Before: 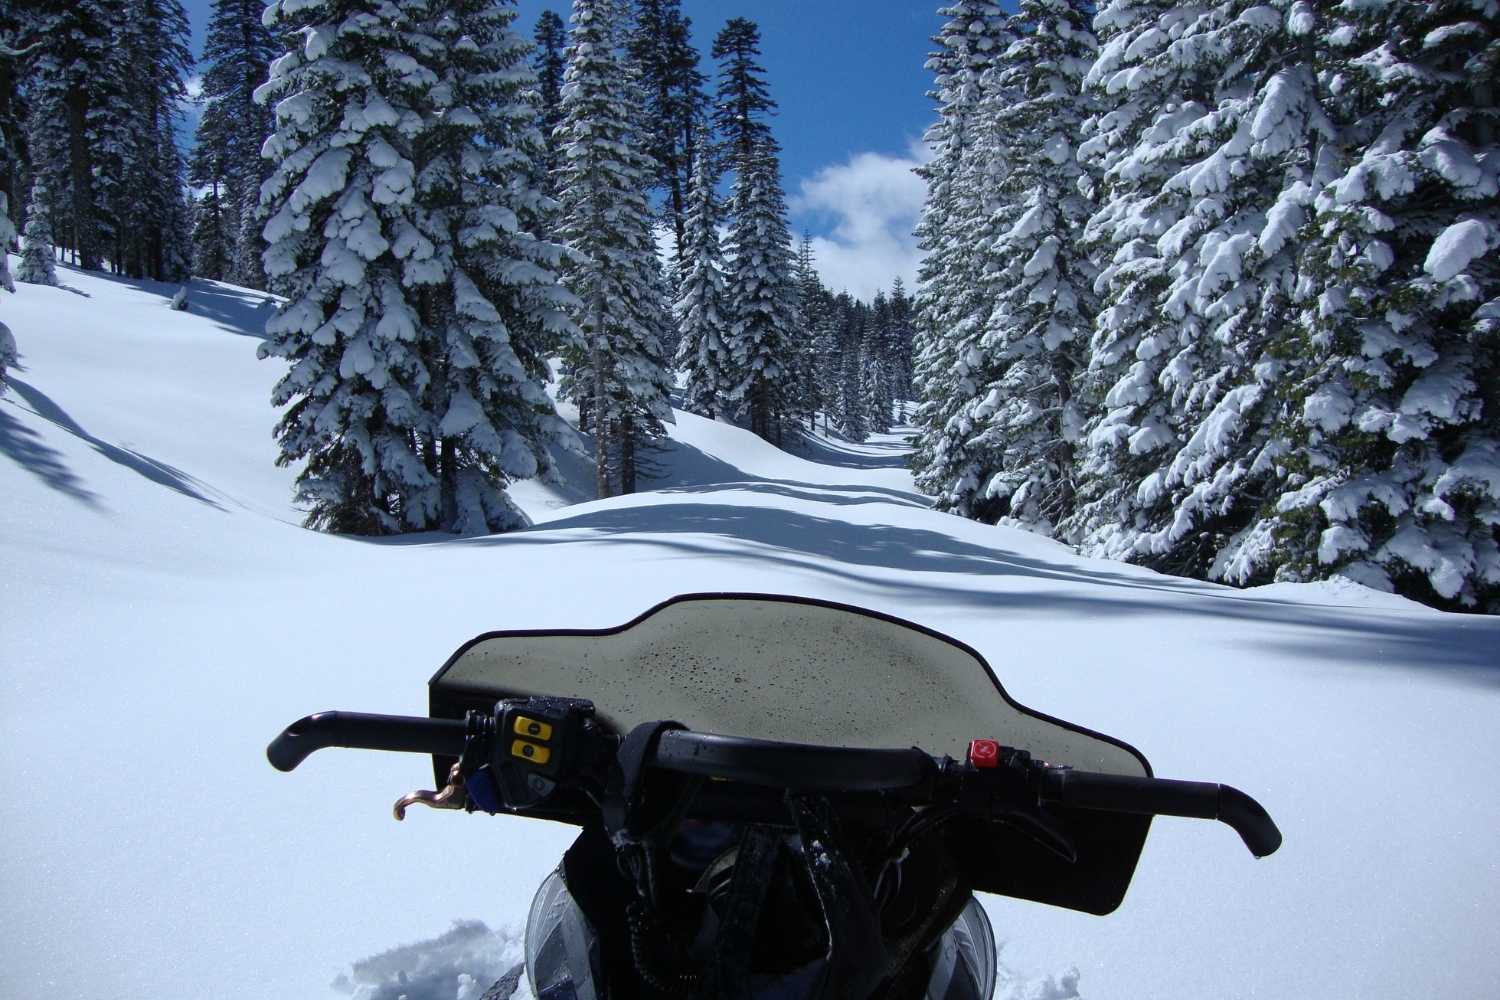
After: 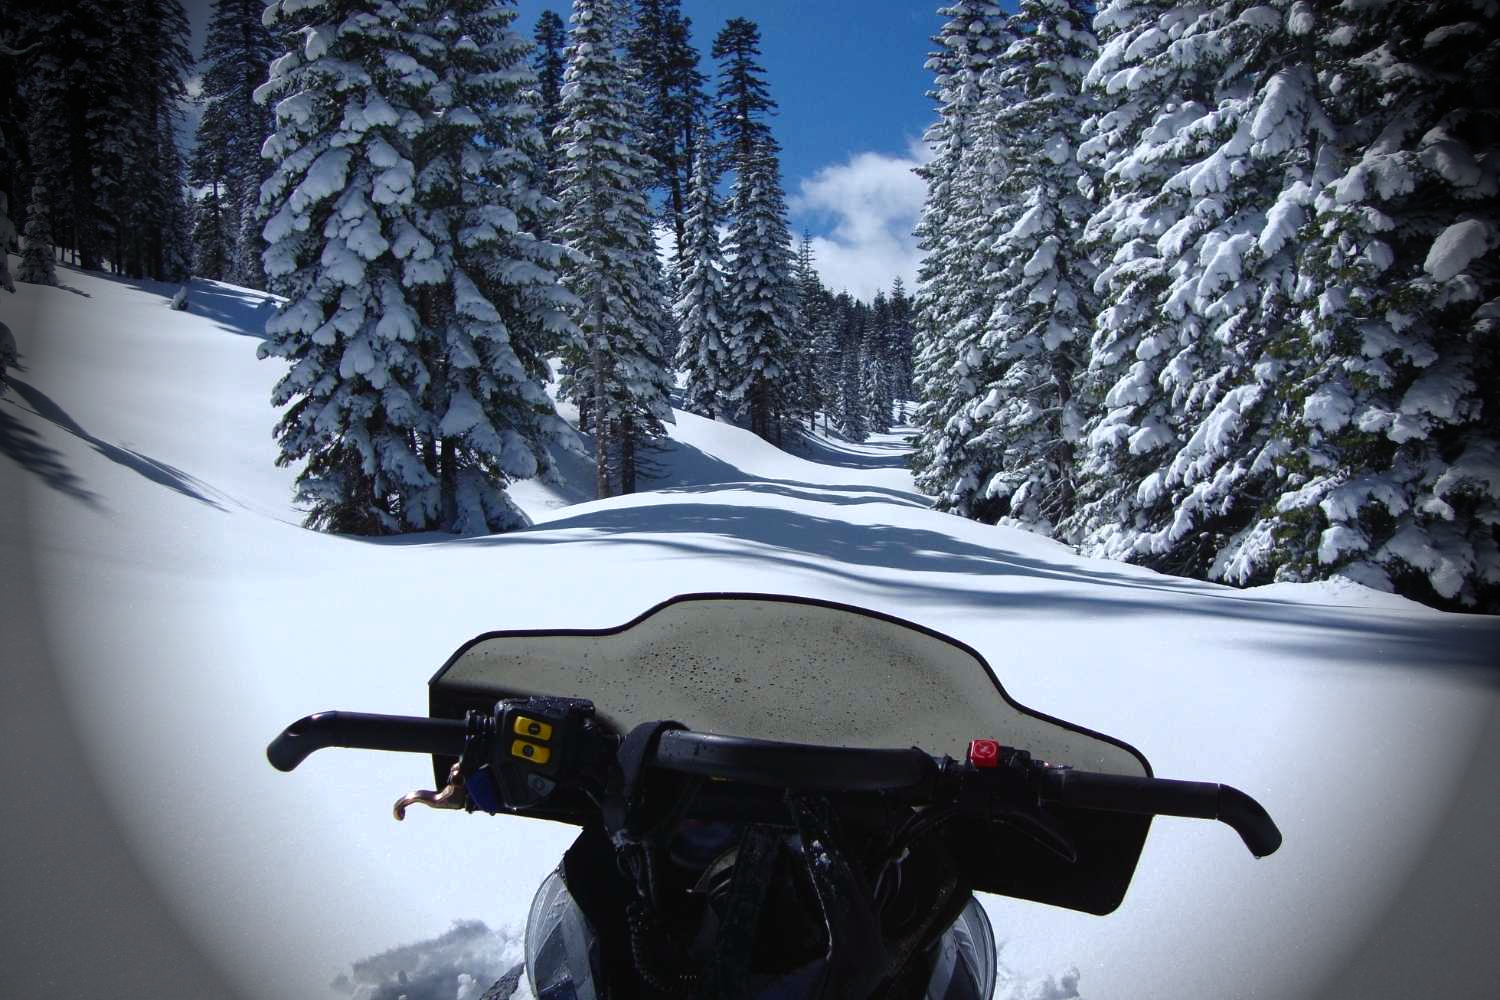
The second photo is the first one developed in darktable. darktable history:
vignetting: fall-off start 76.42%, fall-off radius 27.36%, brightness -0.872, center (0.037, -0.09), width/height ratio 0.971
color balance rgb: shadows lift › chroma 1%, shadows lift › hue 28.8°, power › hue 60°, highlights gain › chroma 1%, highlights gain › hue 60°, global offset › luminance 0.25%, perceptual saturation grading › highlights -20%, perceptual saturation grading › shadows 20%, perceptual brilliance grading › highlights 5%, perceptual brilliance grading › shadows -10%, global vibrance 19.67%
